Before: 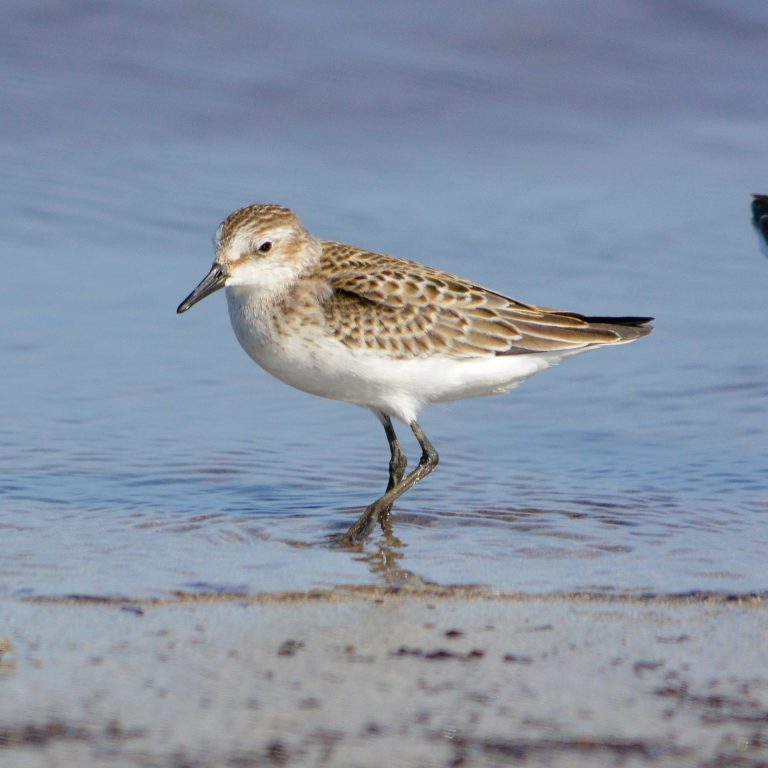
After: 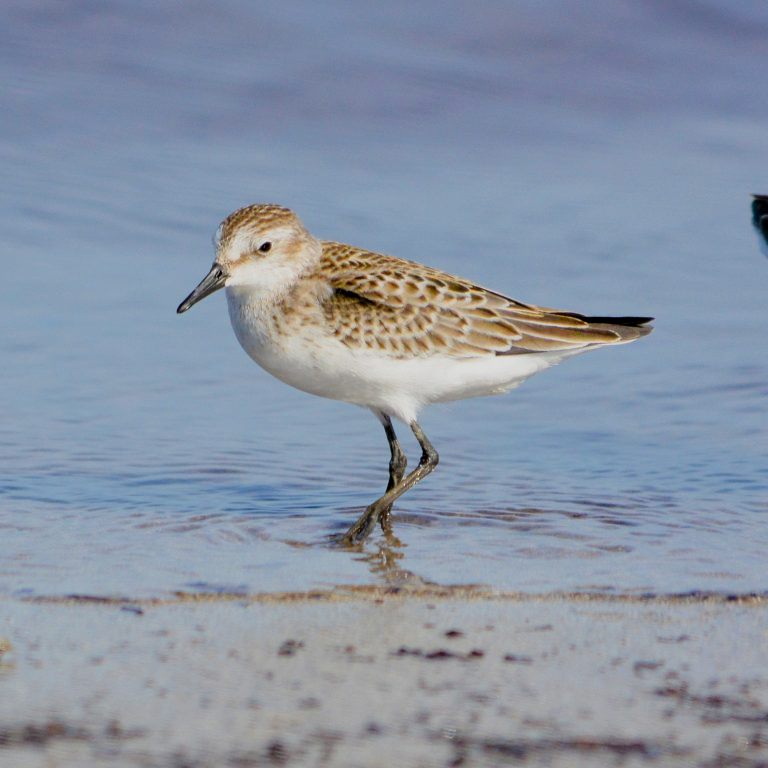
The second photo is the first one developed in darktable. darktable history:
color balance rgb: perceptual saturation grading › global saturation 20%, perceptual saturation grading › highlights -25%, perceptual saturation grading › shadows 25%
levels: levels [0.016, 0.484, 0.953]
filmic rgb: black relative exposure -16 EV, white relative exposure 6.92 EV, hardness 4.7
